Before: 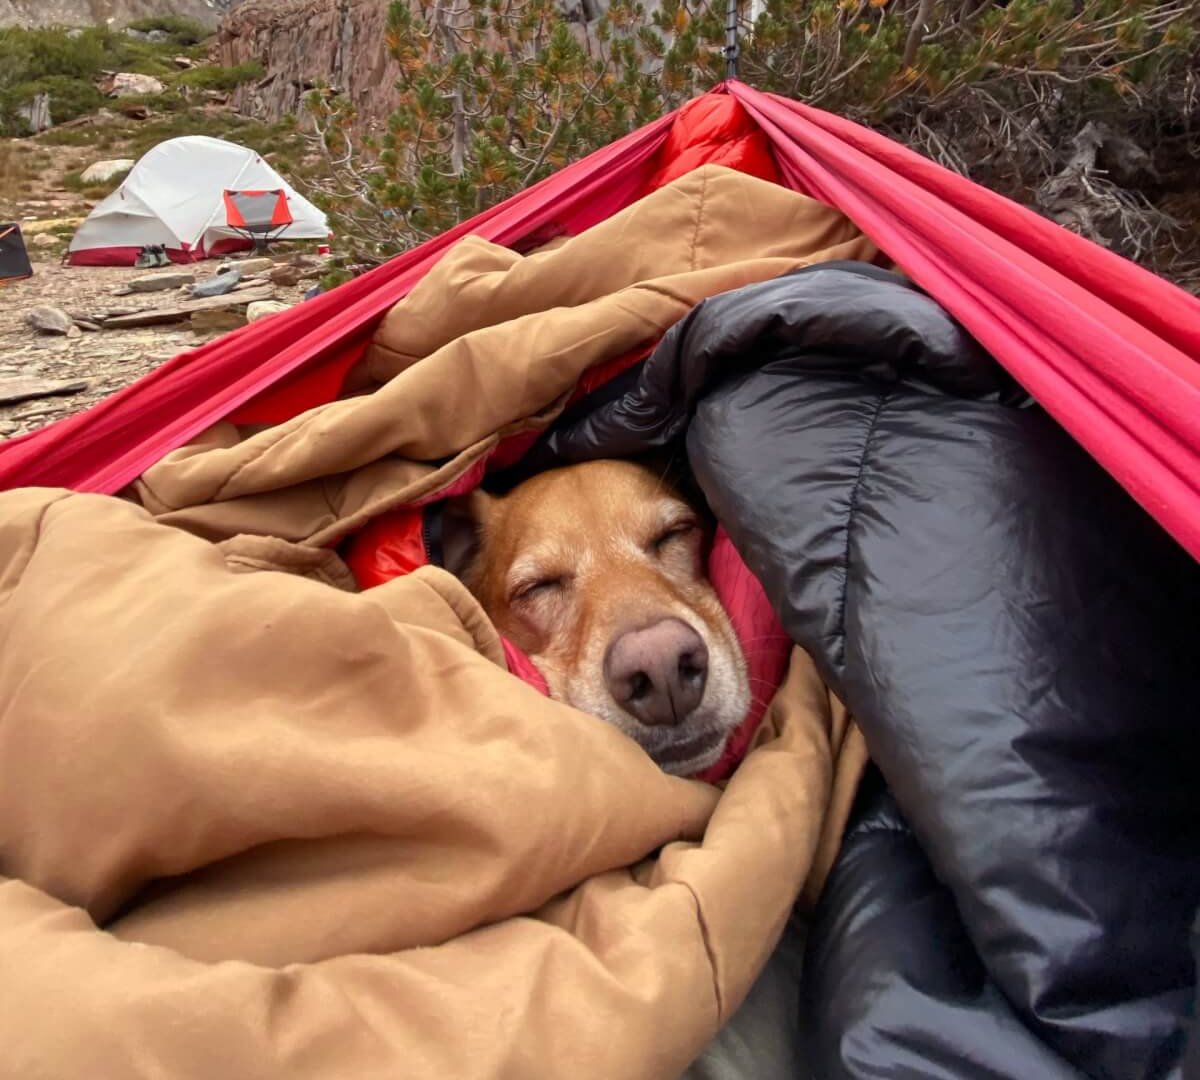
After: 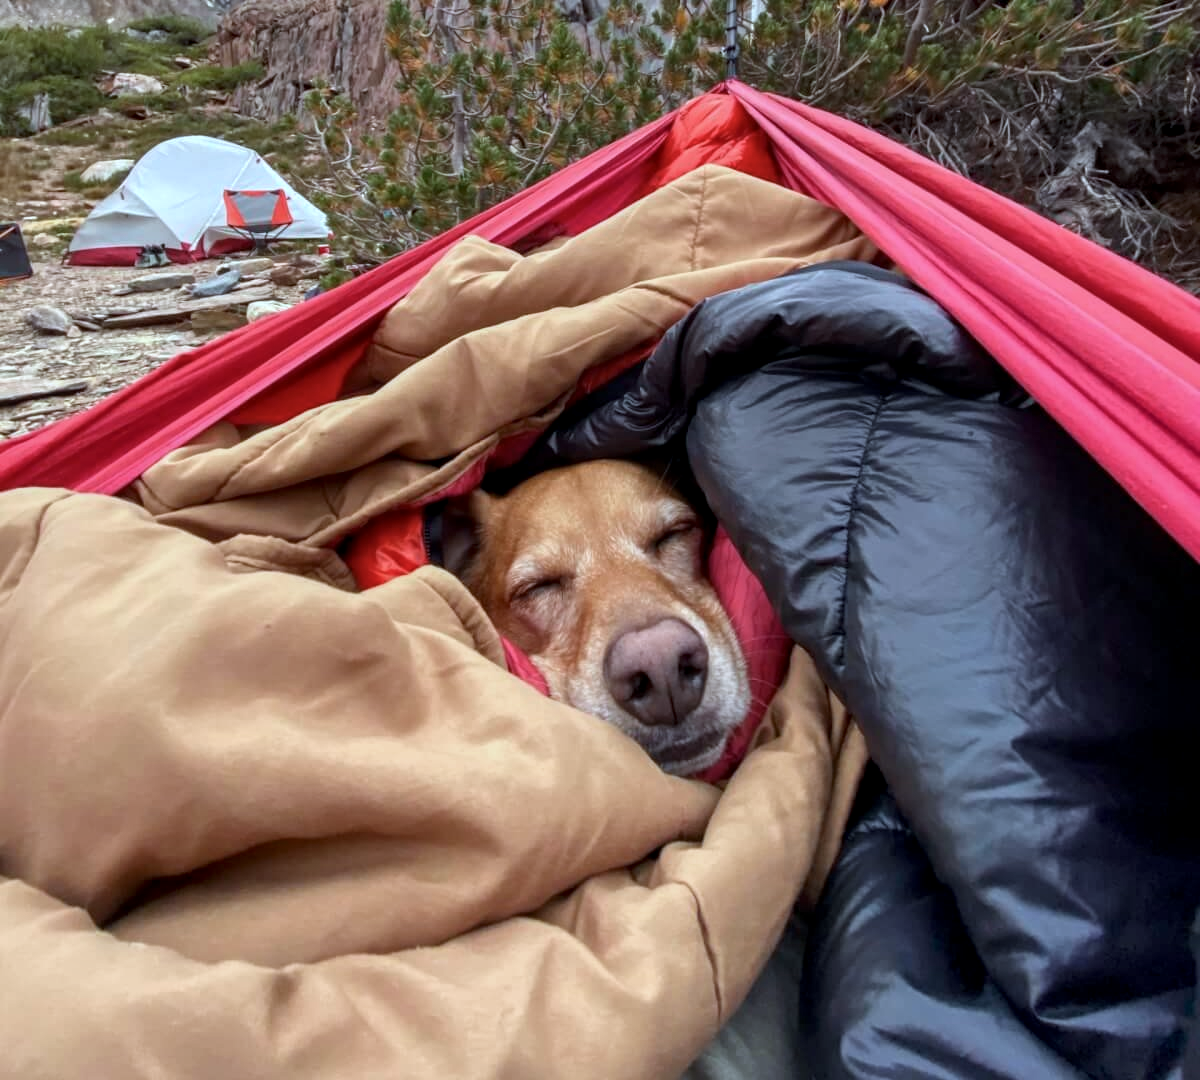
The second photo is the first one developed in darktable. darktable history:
color calibration: illuminant as shot in camera, x 0.383, y 0.38, temperature 3949.15 K, gamut compression 1.66
local contrast: on, module defaults
